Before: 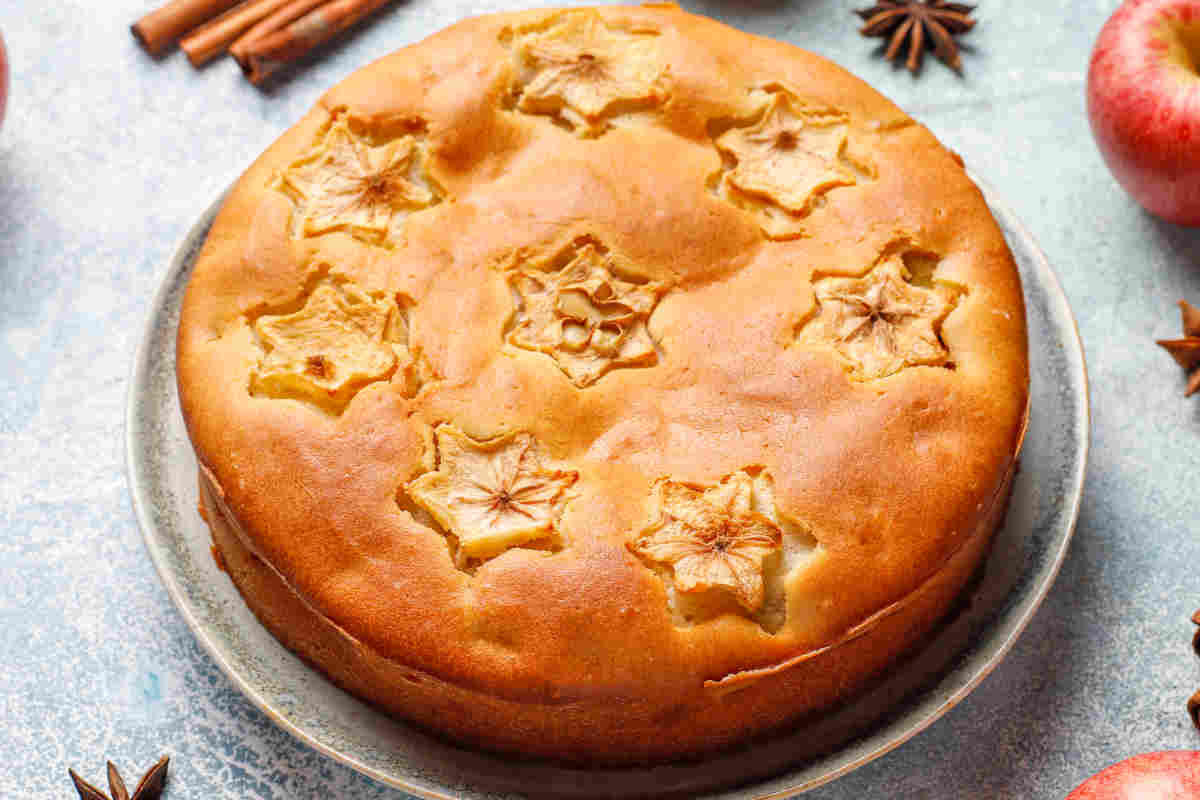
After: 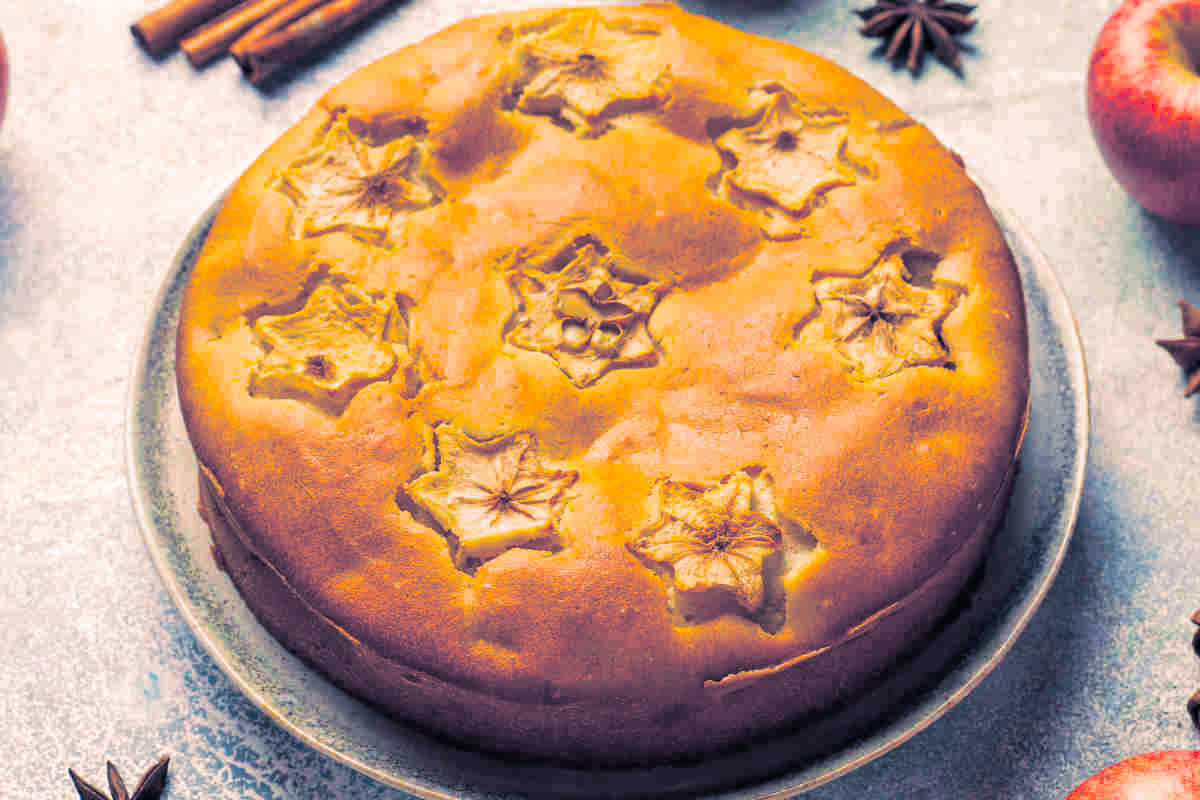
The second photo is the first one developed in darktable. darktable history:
color balance rgb: linear chroma grading › global chroma 15%, perceptual saturation grading › global saturation 30%
split-toning: shadows › hue 226.8°, shadows › saturation 0.56, highlights › hue 28.8°, balance -40, compress 0%
